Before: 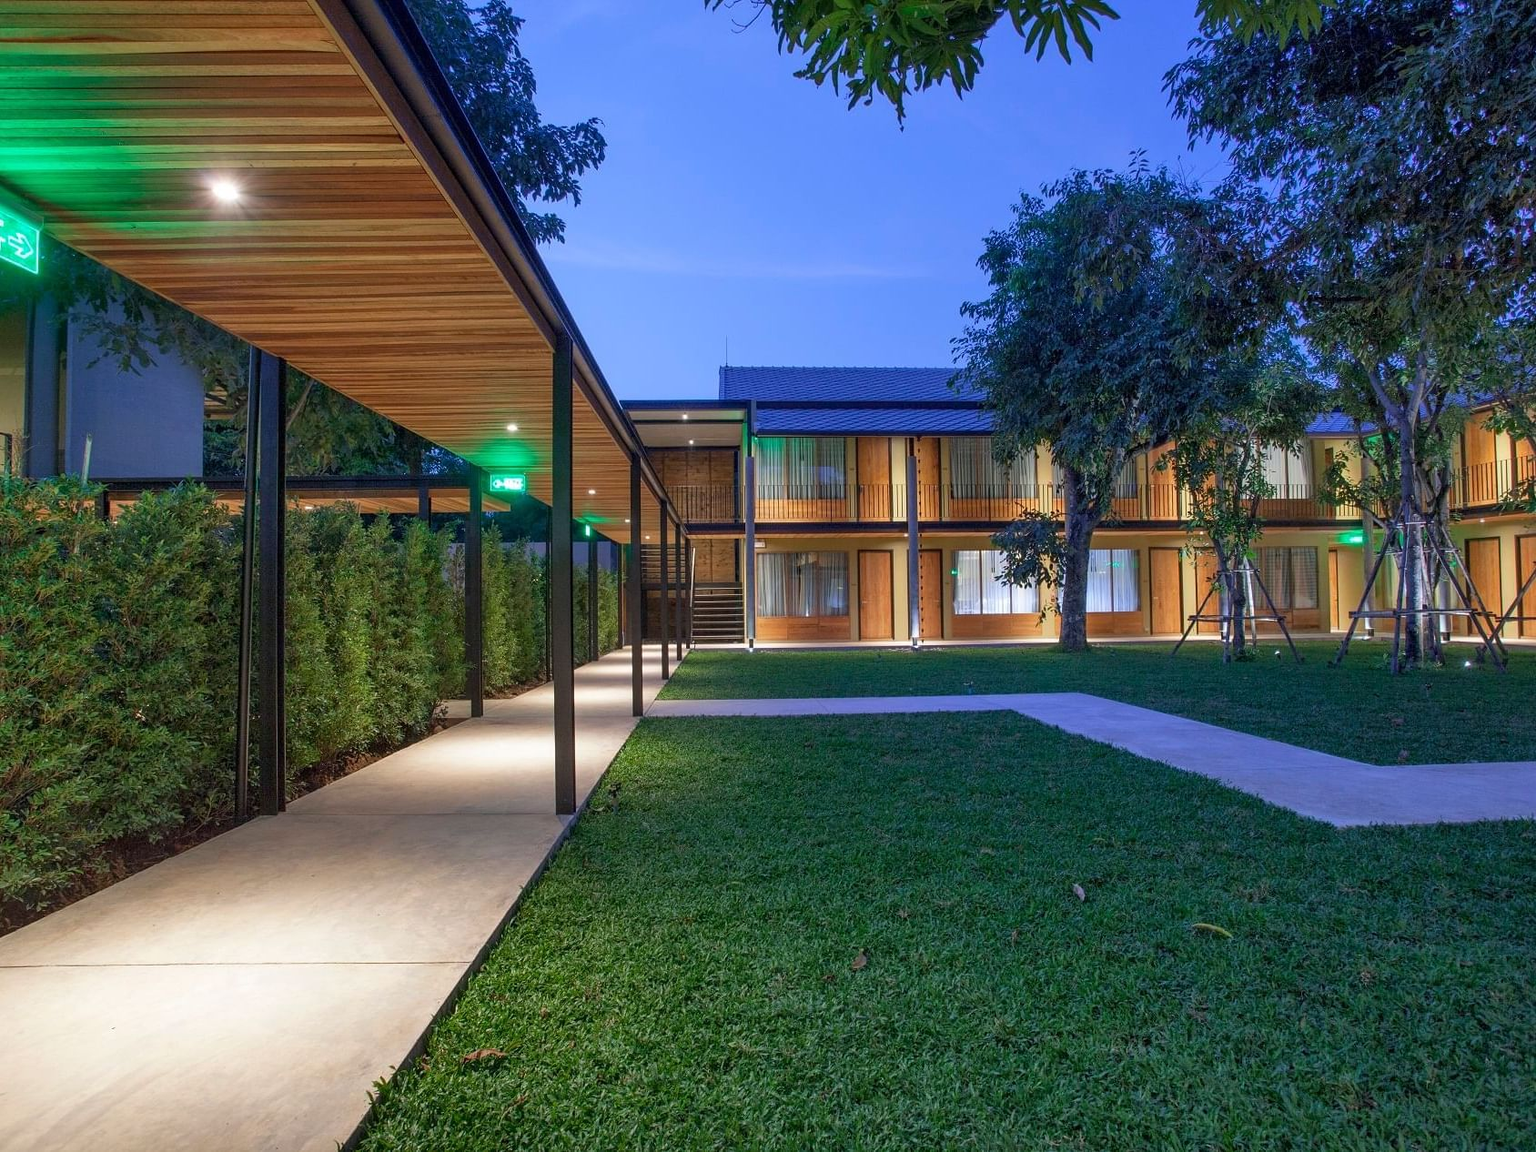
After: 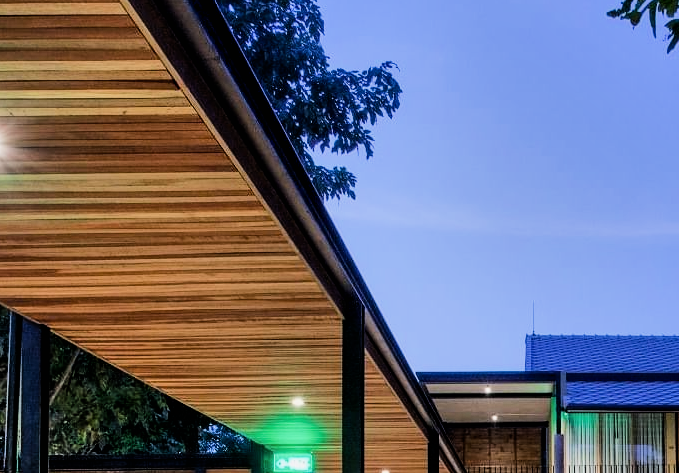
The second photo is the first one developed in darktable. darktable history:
exposure: black level correction 0.005, exposure 0.285 EV, compensate highlight preservation false
tone equalizer: -8 EV -0.427 EV, -7 EV -0.416 EV, -6 EV -0.315 EV, -5 EV -0.247 EV, -3 EV 0.245 EV, -2 EV 0.307 EV, -1 EV 0.391 EV, +0 EV 0.437 EV, edges refinement/feathering 500, mask exposure compensation -1.57 EV, preserve details no
crop: left 15.748%, top 5.439%, right 43.994%, bottom 57.192%
shadows and highlights: radius 101.57, shadows 50.29, highlights -64.68, soften with gaussian
filmic rgb: black relative exposure -7.5 EV, white relative exposure 5 EV, hardness 3.32, contrast 1.301
